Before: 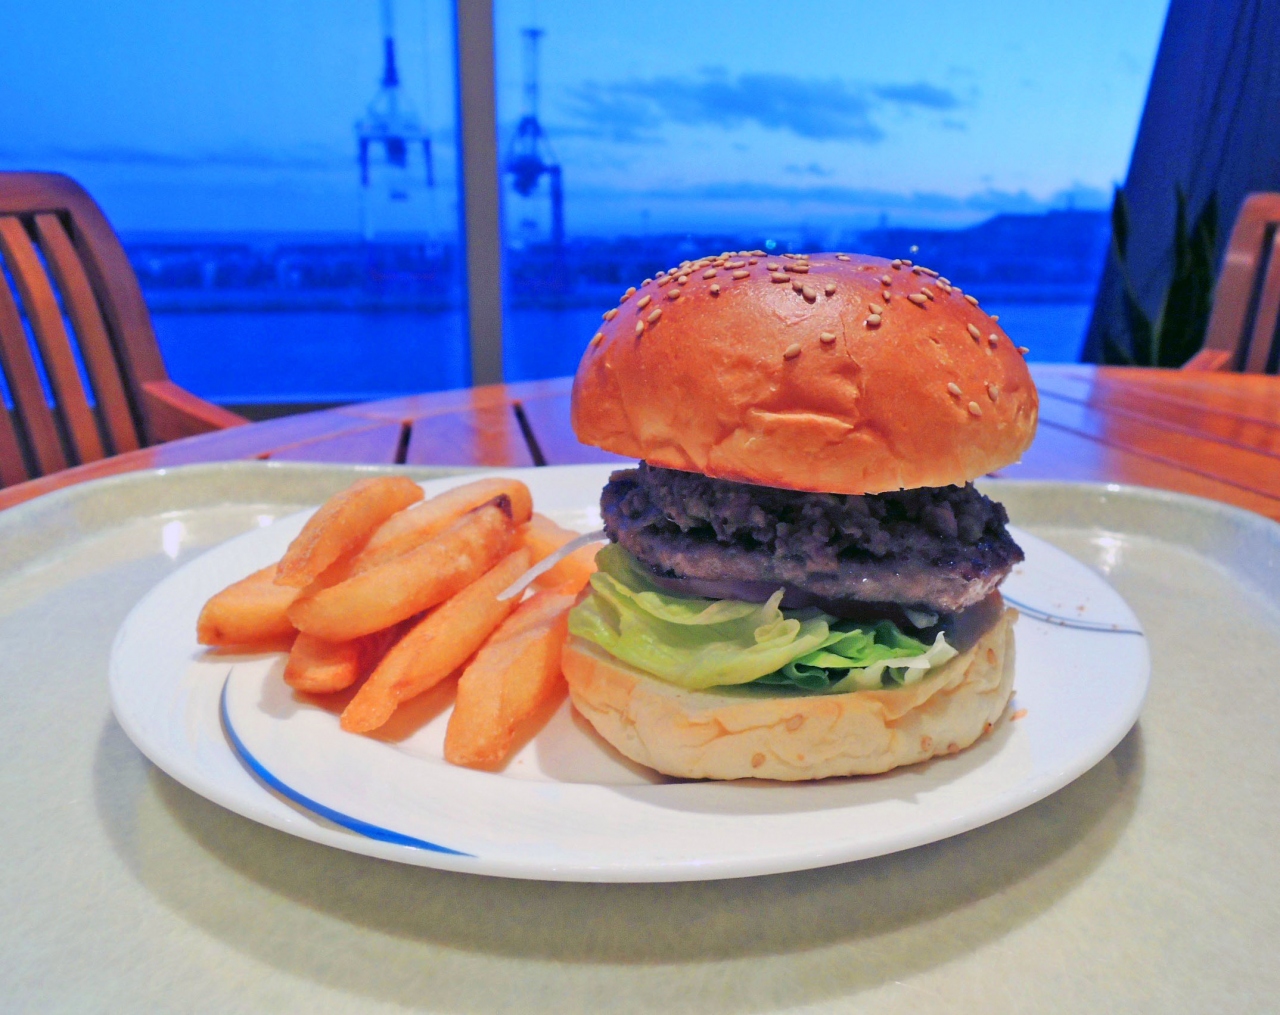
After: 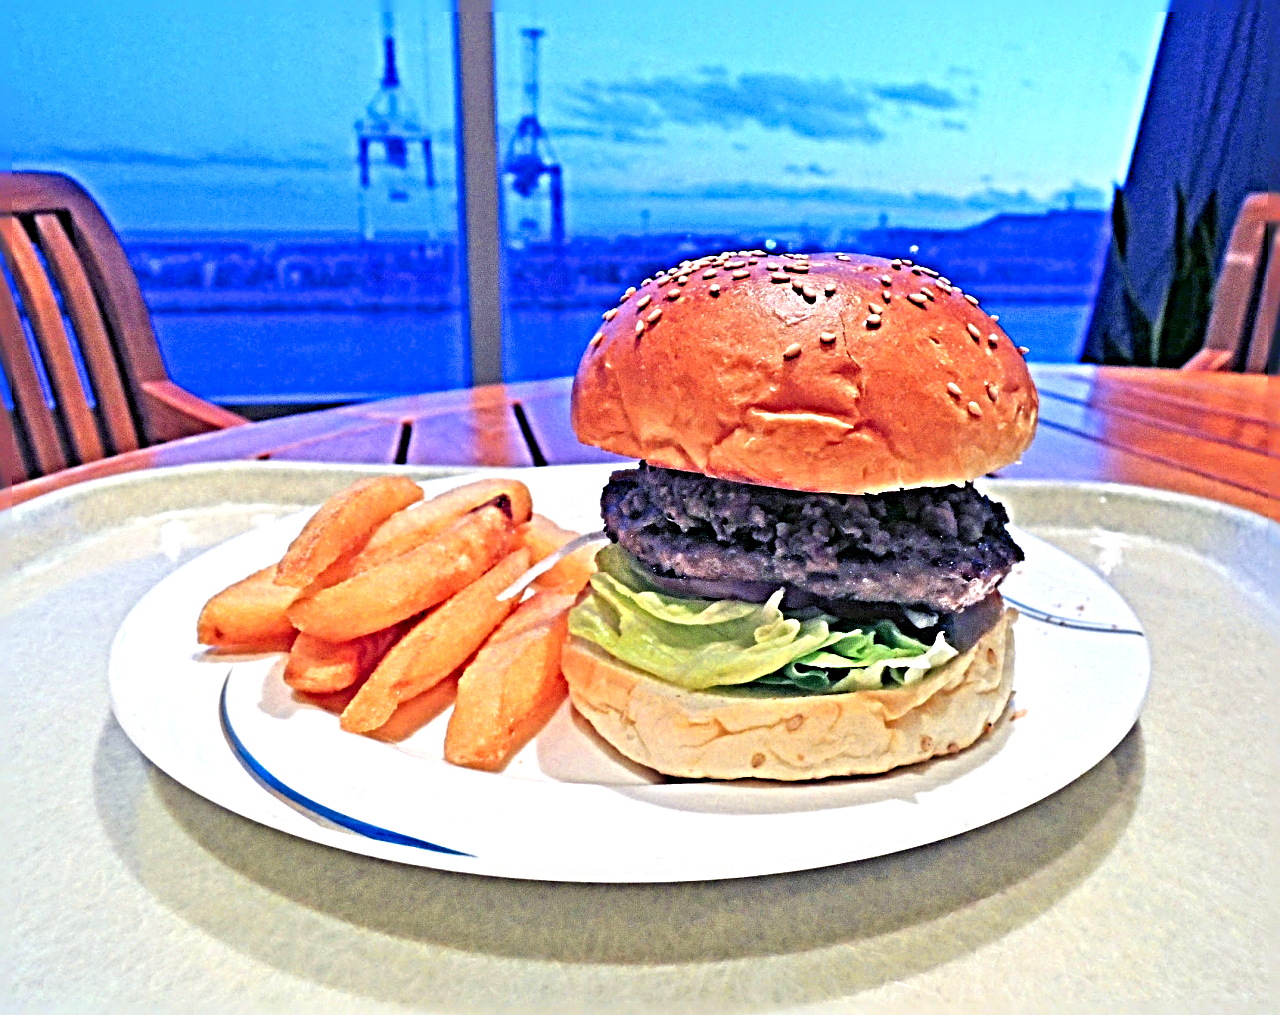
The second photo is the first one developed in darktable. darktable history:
sharpen: radius 6.283, amount 1.817, threshold 0.165
exposure: exposure 0.61 EV, compensate highlight preservation false
